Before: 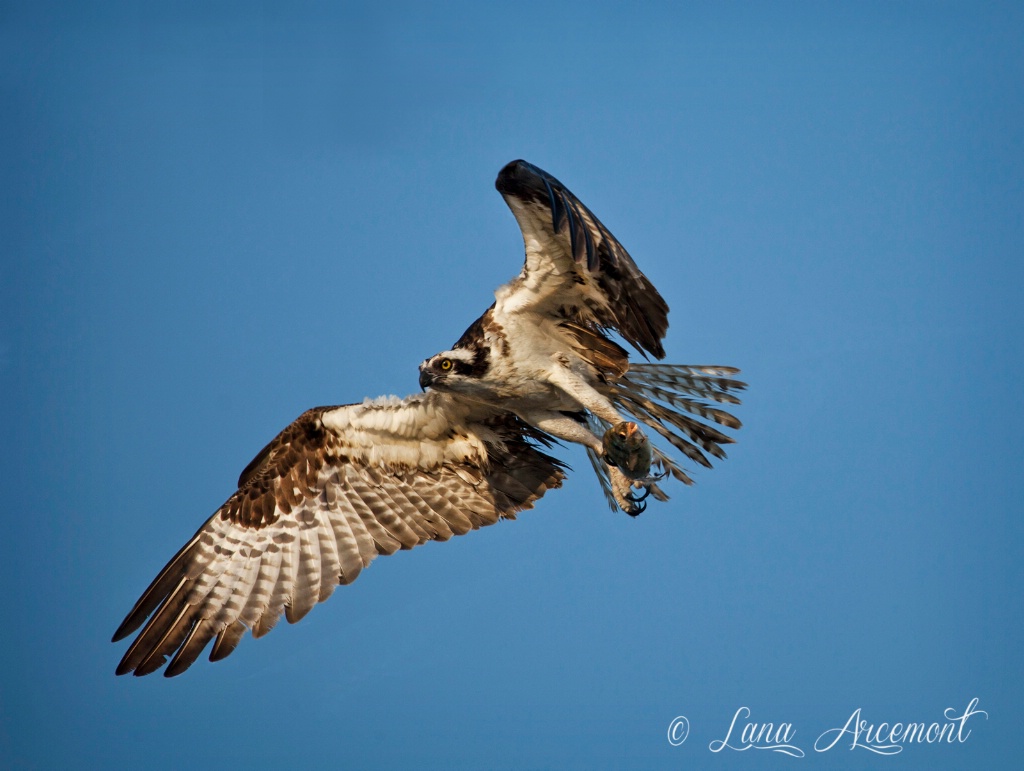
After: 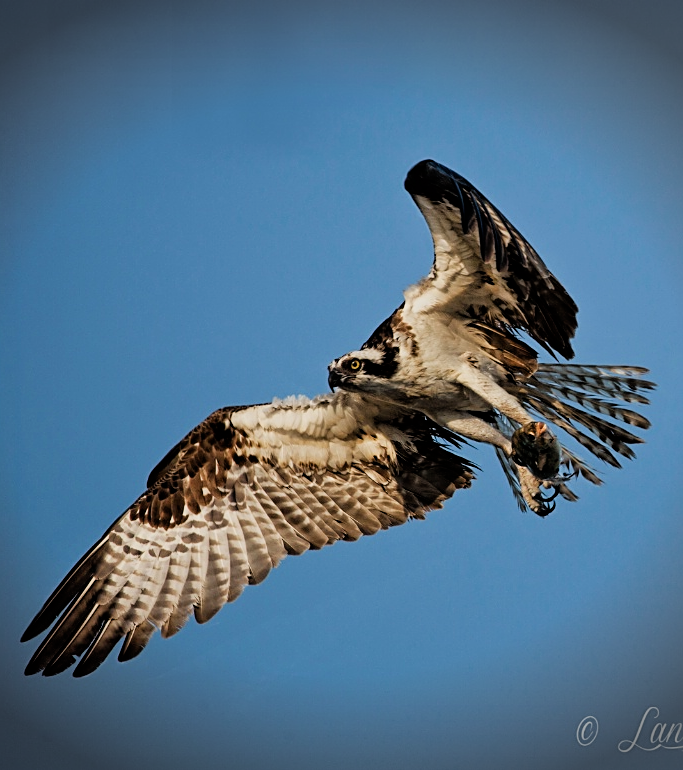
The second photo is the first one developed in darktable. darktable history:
filmic rgb: black relative exposure -8.03 EV, white relative exposure 4.03 EV, threshold 3 EV, hardness 4.15, latitude 49.73%, contrast 1.101, enable highlight reconstruction true
sharpen: amount 0.496
exposure: compensate highlight preservation false
vignetting: fall-off start 89.34%, fall-off radius 44.02%, brightness -0.674, width/height ratio 1.157
crop and rotate: left 8.909%, right 24.306%
